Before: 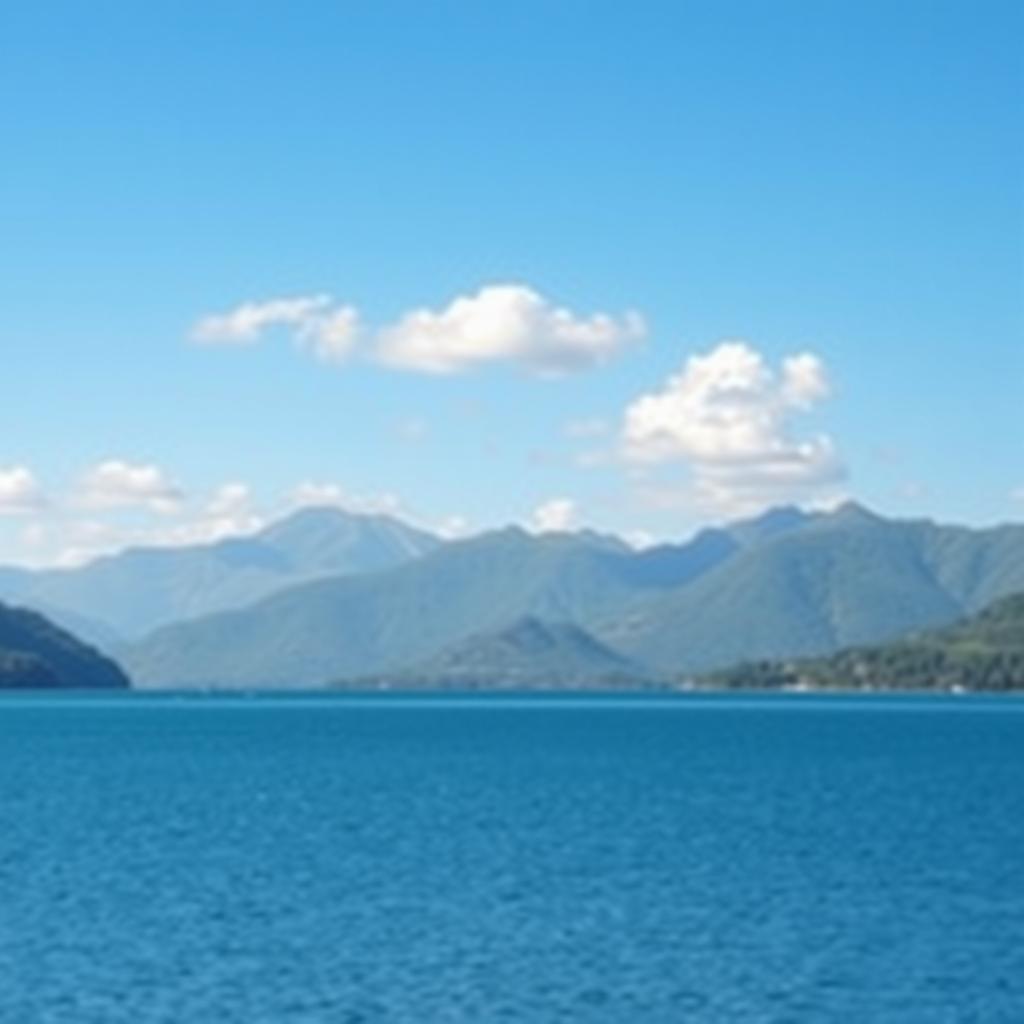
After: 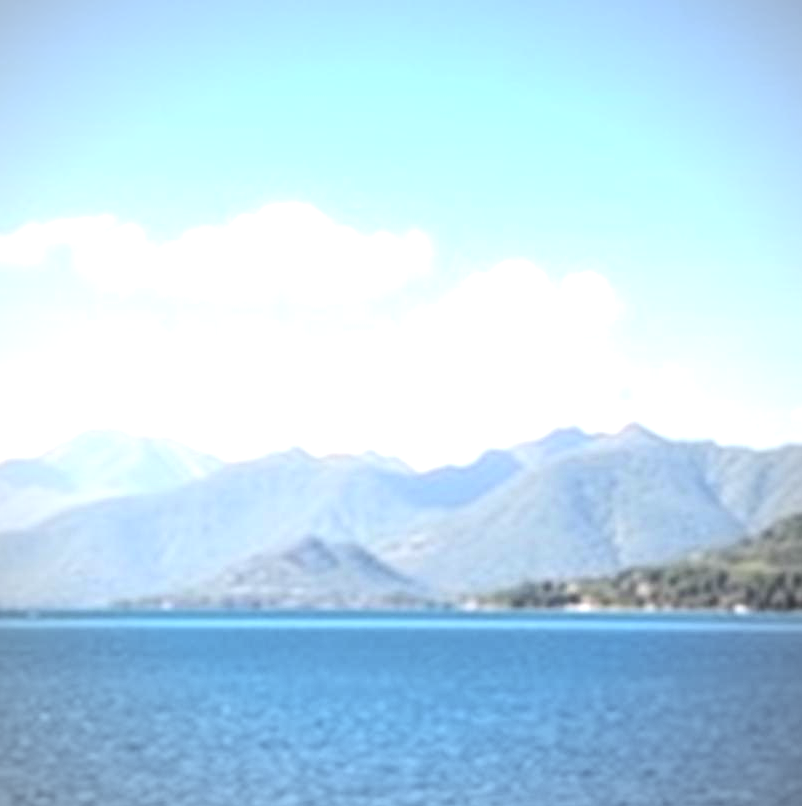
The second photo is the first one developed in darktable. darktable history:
exposure: black level correction 0, exposure 1.101 EV, compensate highlight preservation false
color correction: highlights a* 10.21, highlights b* 9.67, shadows a* 9.16, shadows b* 7.87, saturation 0.773
crop and rotate: left 21.237%, top 7.905%, right 0.428%, bottom 13.335%
contrast brightness saturation: contrast 0.176, saturation 0.299
local contrast: on, module defaults
vignetting: fall-off radius 61.06%, brightness -0.475
